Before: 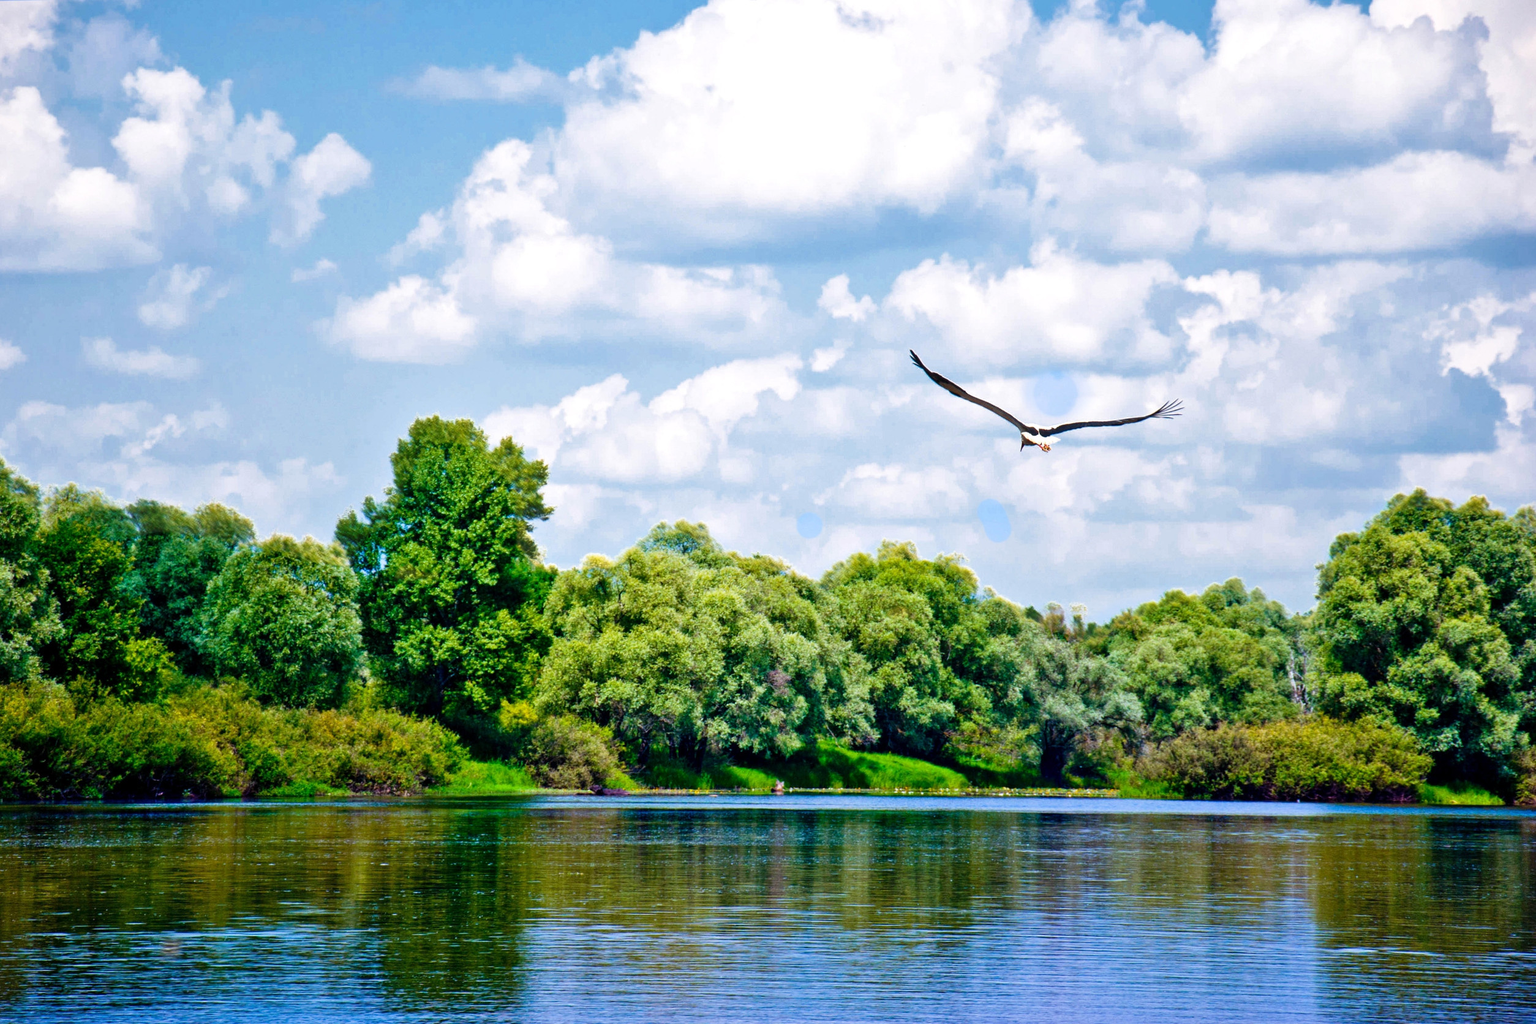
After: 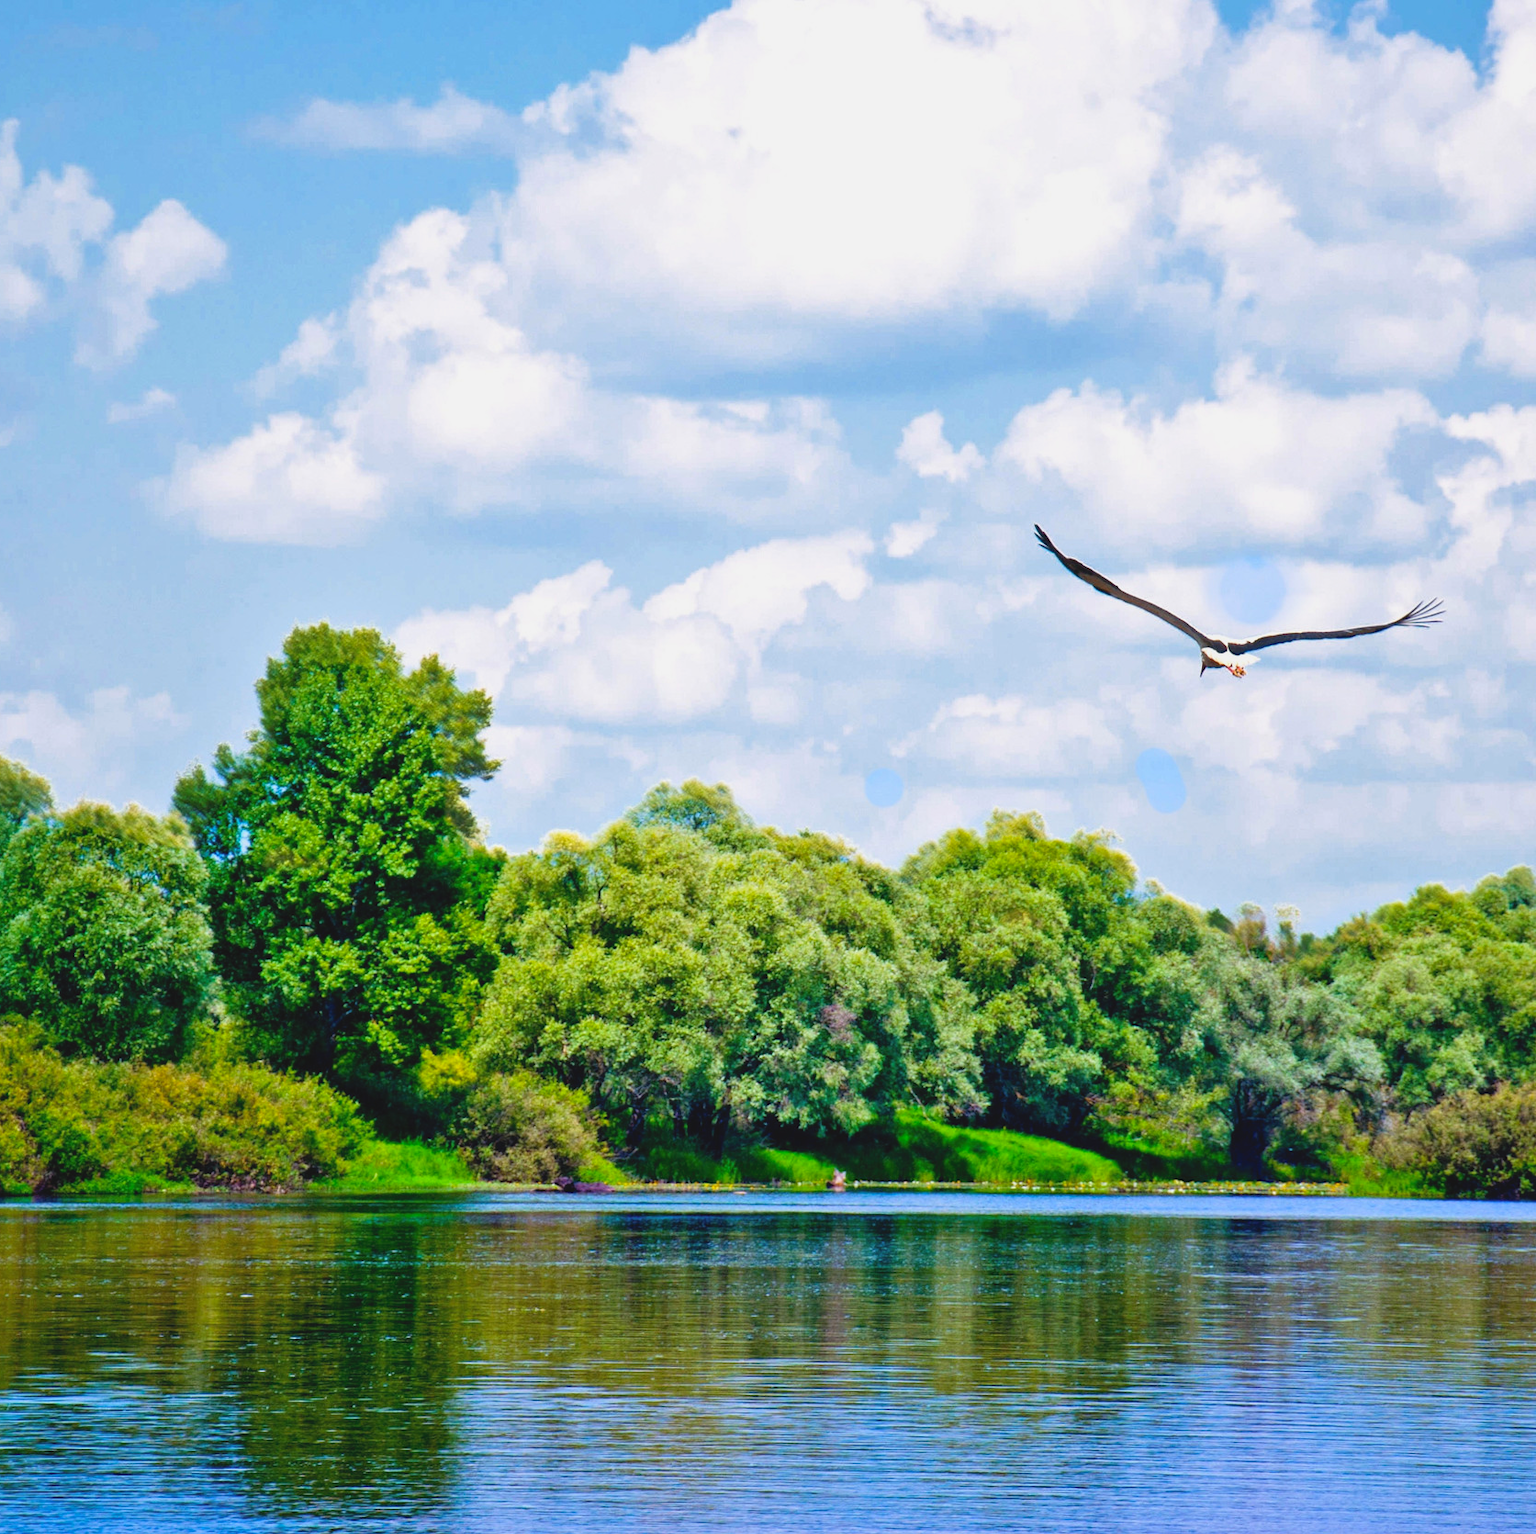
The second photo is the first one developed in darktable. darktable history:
crop and rotate: left 14.35%, right 18.932%
contrast brightness saturation: contrast -0.102, brightness 0.054, saturation 0.081
